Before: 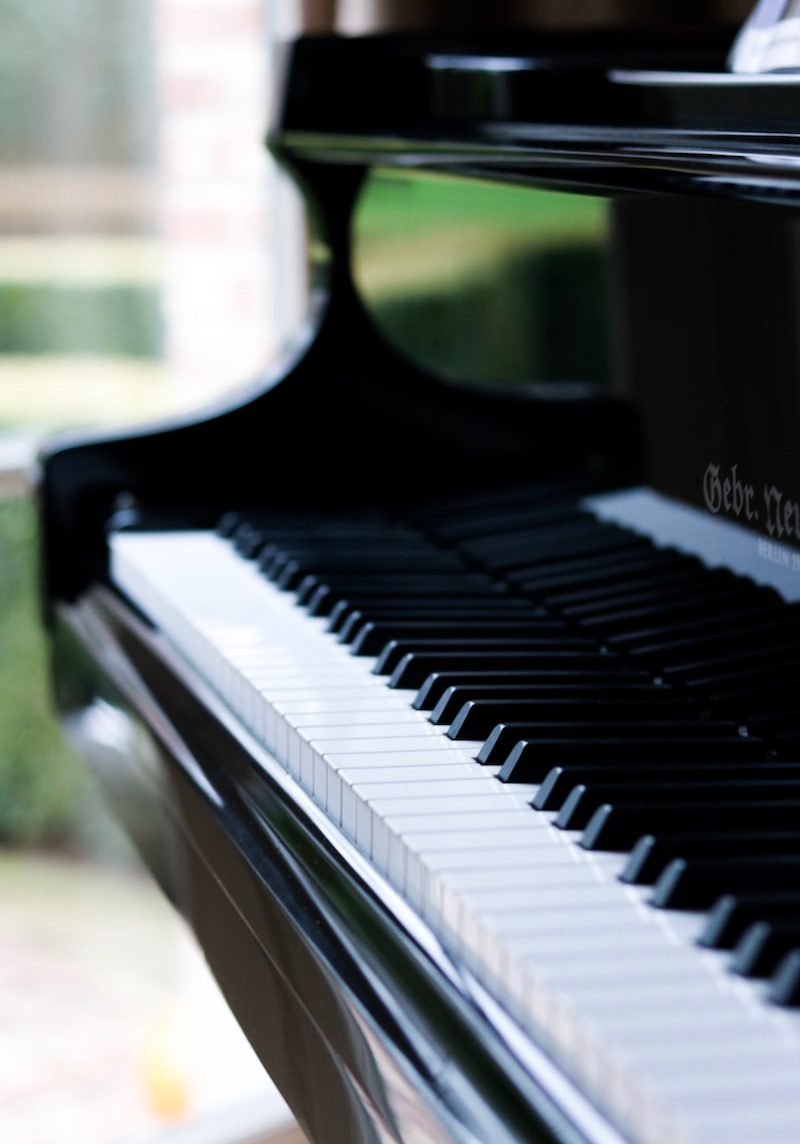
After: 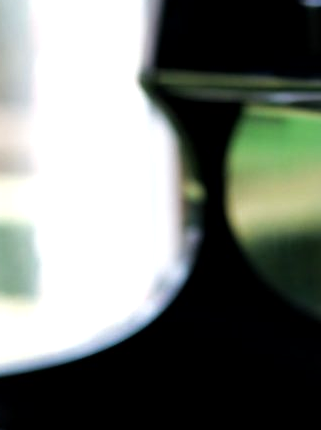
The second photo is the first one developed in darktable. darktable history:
tone equalizer: -8 EV -0.397 EV, -7 EV -0.415 EV, -6 EV -0.349 EV, -5 EV -0.226 EV, -3 EV 0.241 EV, -2 EV 0.311 EV, -1 EV 0.404 EV, +0 EV 0.408 EV, edges refinement/feathering 500, mask exposure compensation -1.57 EV, preserve details no
local contrast: mode bilateral grid, contrast 100, coarseness 99, detail 165%, midtone range 0.2
crop: left 15.795%, top 5.462%, right 44.061%, bottom 56.886%
